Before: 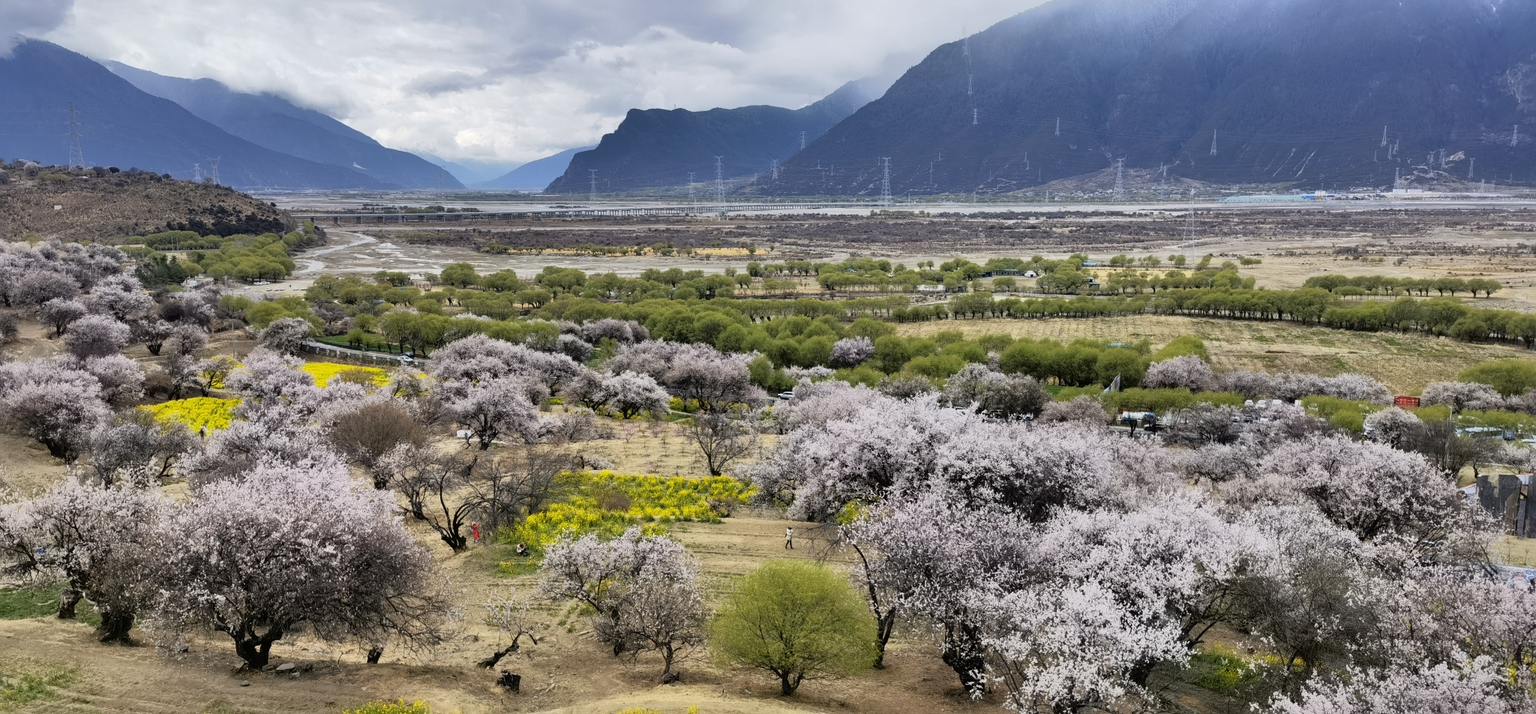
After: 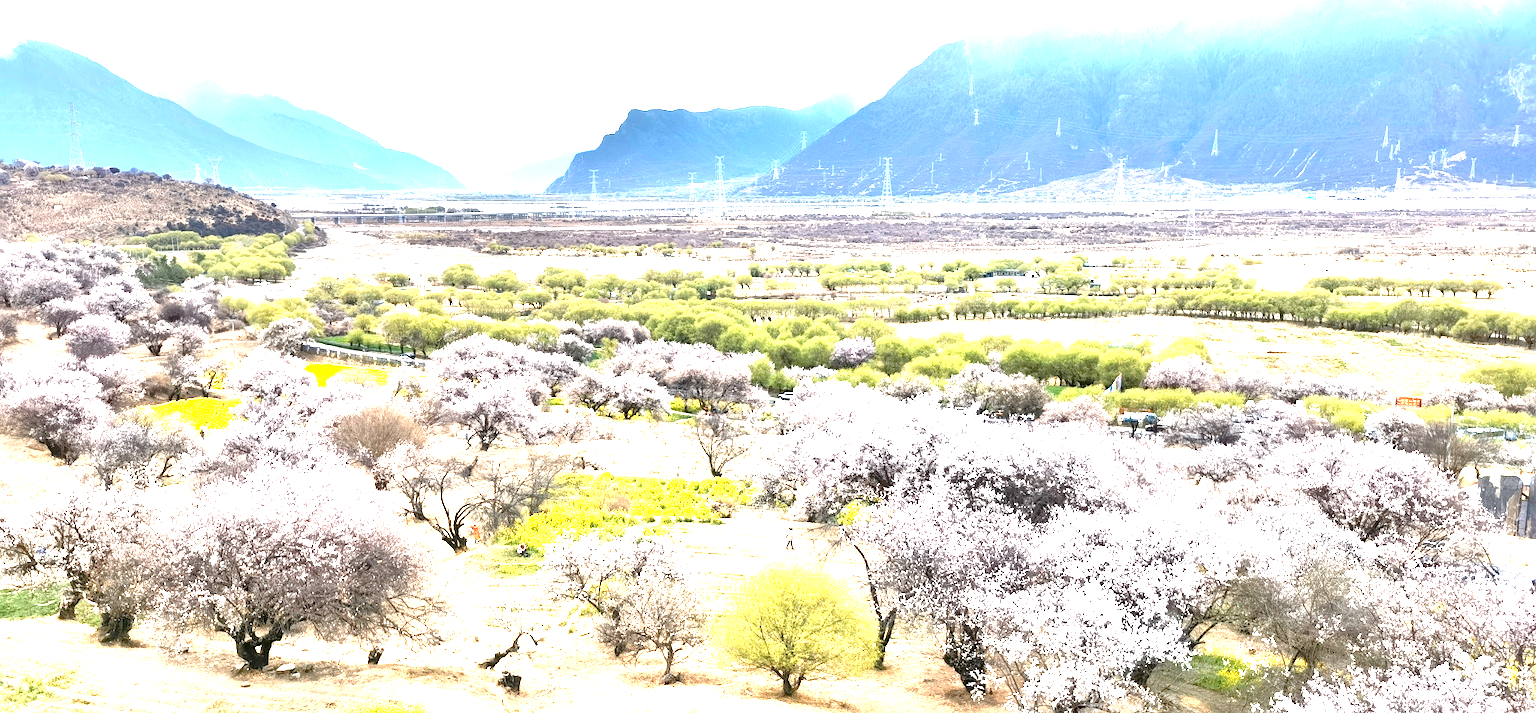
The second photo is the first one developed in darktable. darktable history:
color zones: curves: ch0 [(0.018, 0.548) (0.197, 0.654) (0.425, 0.447) (0.605, 0.658) (0.732, 0.579)]; ch1 [(0.105, 0.531) (0.224, 0.531) (0.386, 0.39) (0.618, 0.456) (0.732, 0.456) (0.956, 0.421)]; ch2 [(0.039, 0.583) (0.215, 0.465) (0.399, 0.544) (0.465, 0.548) (0.614, 0.447) (0.724, 0.43) (0.882, 0.623) (0.956, 0.632)]
tone equalizer: -7 EV 0.15 EV, -6 EV 0.6 EV, -5 EV 1.15 EV, -4 EV 1.33 EV, -3 EV 1.15 EV, -2 EV 0.6 EV, -1 EV 0.15 EV, mask exposure compensation -0.5 EV
crop: top 0.05%, bottom 0.098%
exposure: exposure 2.207 EV, compensate highlight preservation false
